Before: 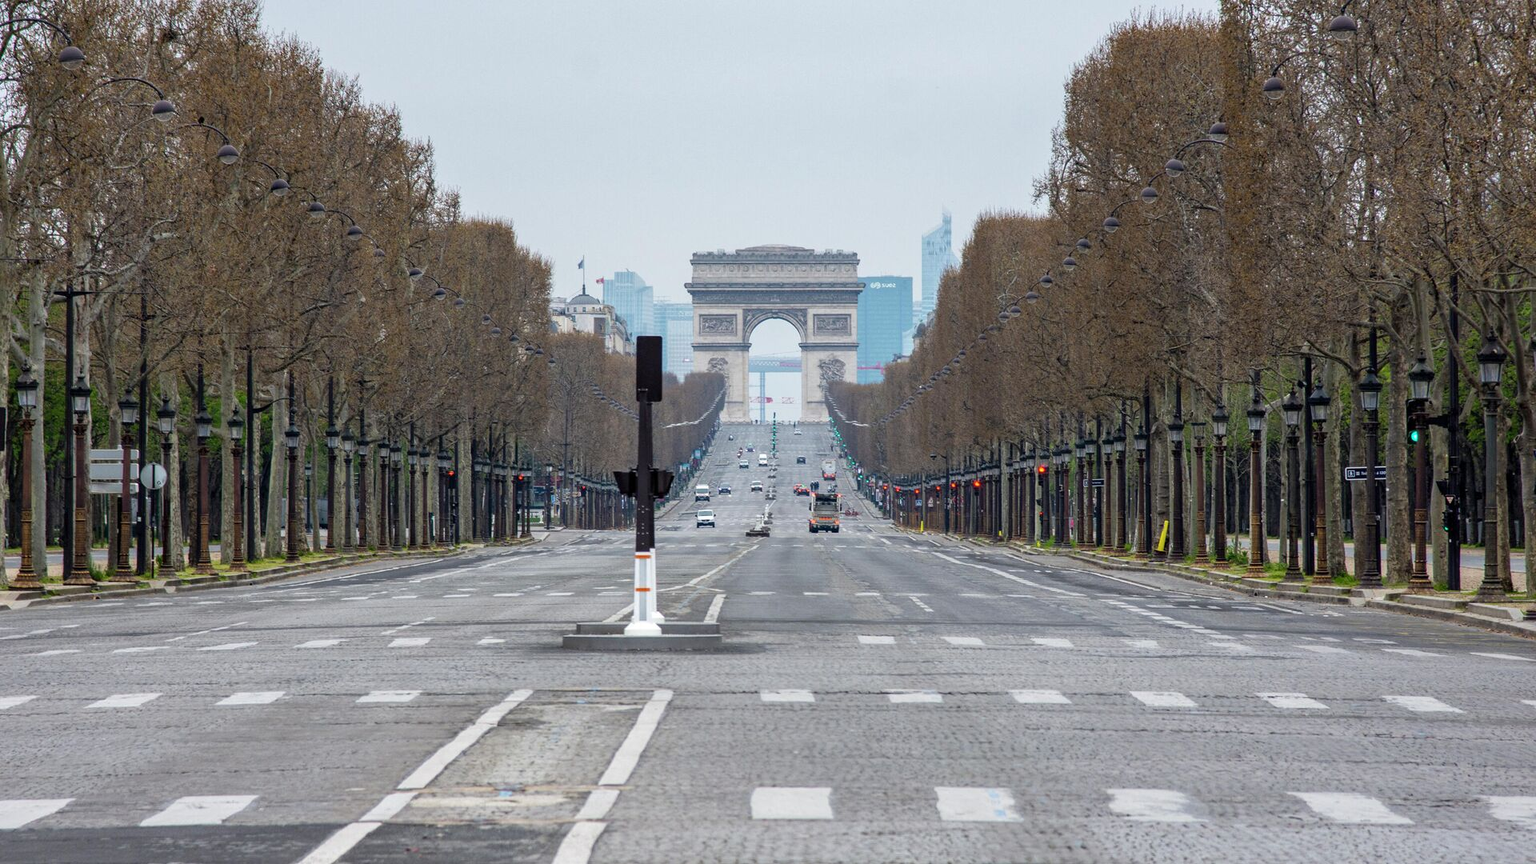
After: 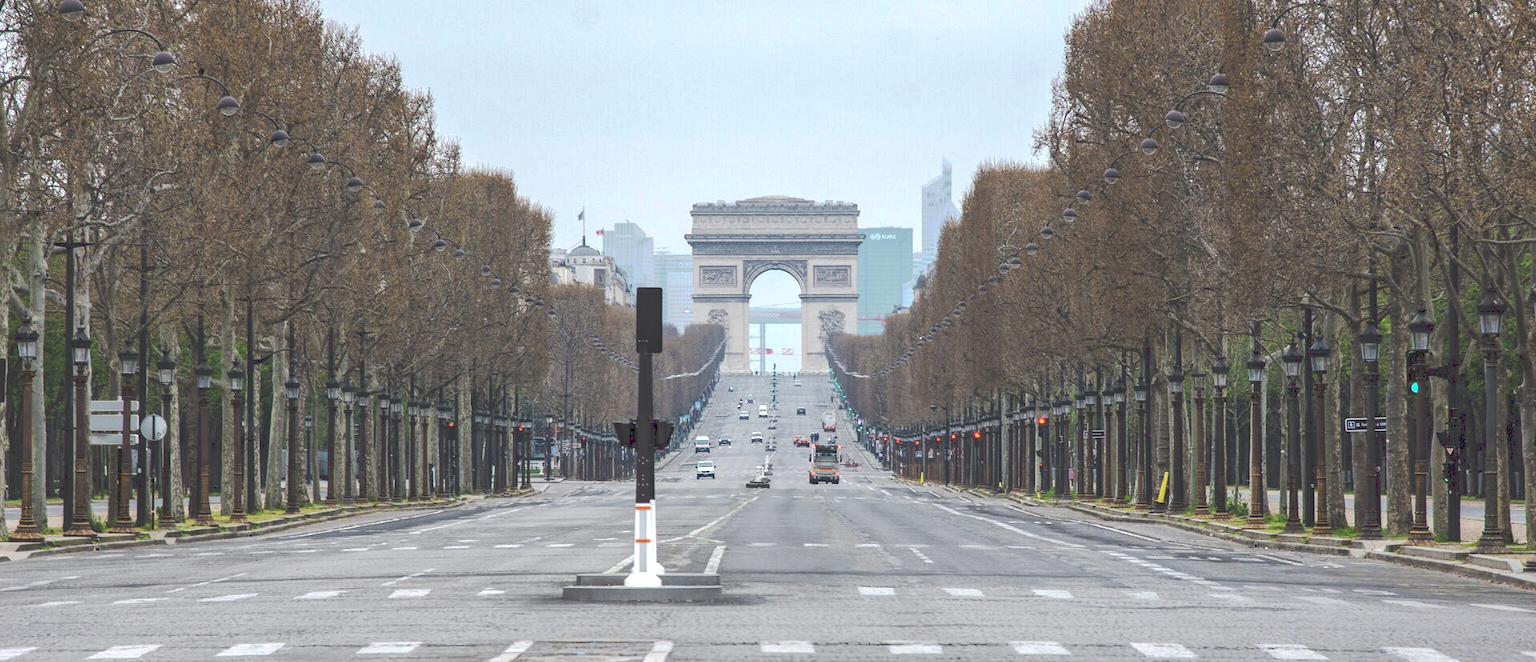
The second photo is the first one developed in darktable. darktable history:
tone curve: curves: ch0 [(0, 0) (0.003, 0.217) (0.011, 0.217) (0.025, 0.229) (0.044, 0.243) (0.069, 0.253) (0.1, 0.265) (0.136, 0.281) (0.177, 0.305) (0.224, 0.331) (0.277, 0.369) (0.335, 0.415) (0.399, 0.472) (0.468, 0.543) (0.543, 0.609) (0.623, 0.676) (0.709, 0.734) (0.801, 0.798) (0.898, 0.849) (1, 1)], preserve colors none
tone equalizer: -8 EV -0.417 EV, -7 EV -0.389 EV, -6 EV -0.333 EV, -5 EV -0.222 EV, -3 EV 0.222 EV, -2 EV 0.333 EV, -1 EV 0.389 EV, +0 EV 0.417 EV, edges refinement/feathering 500, mask exposure compensation -1.57 EV, preserve details no
crop: top 5.667%, bottom 17.637%
